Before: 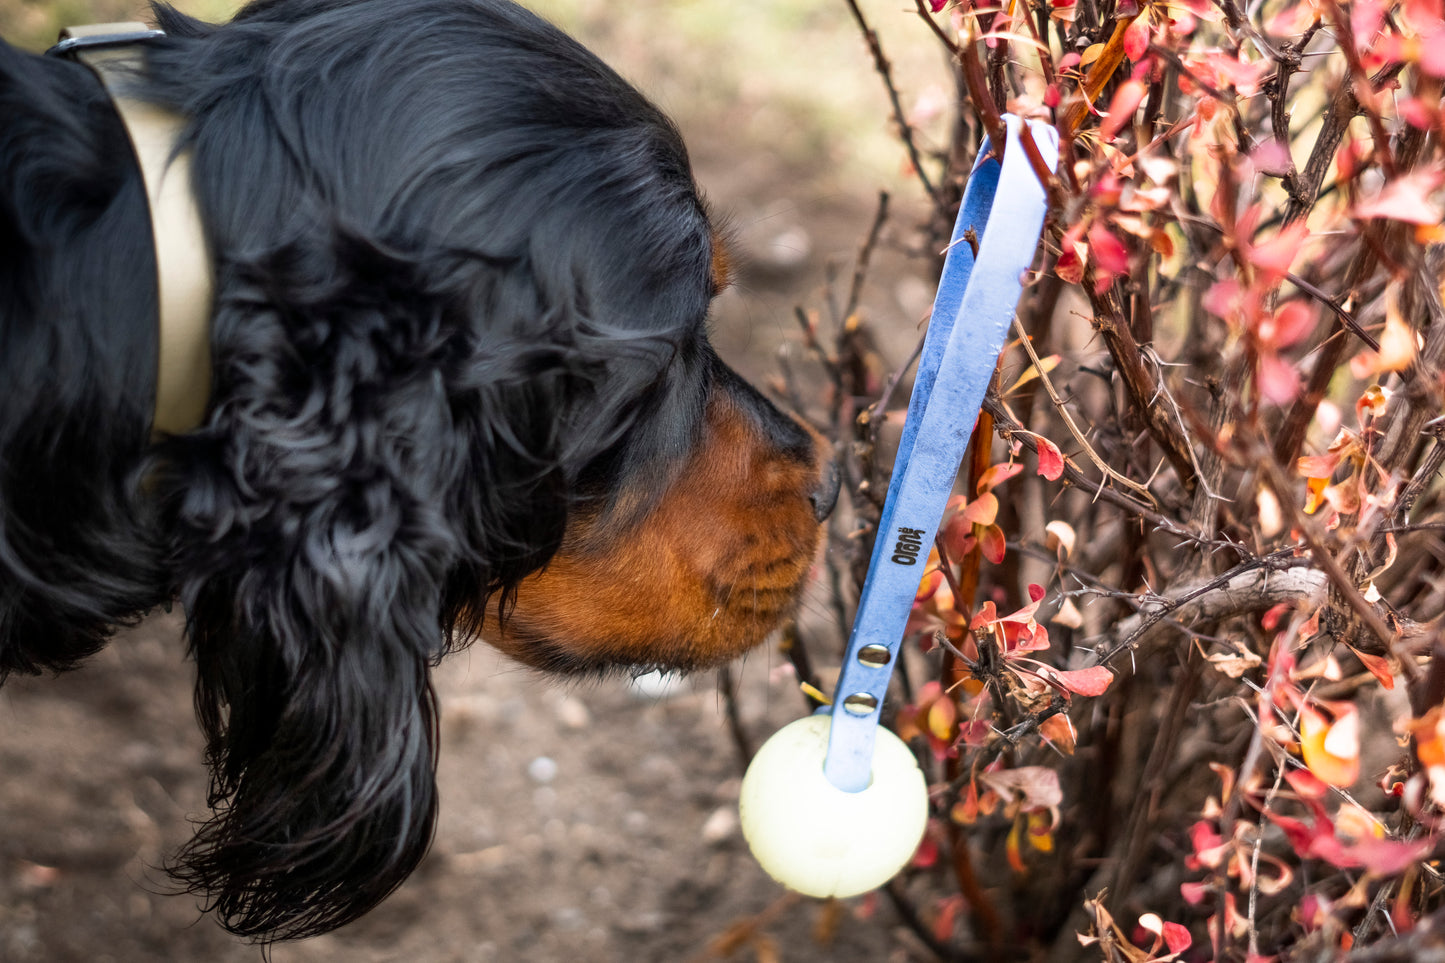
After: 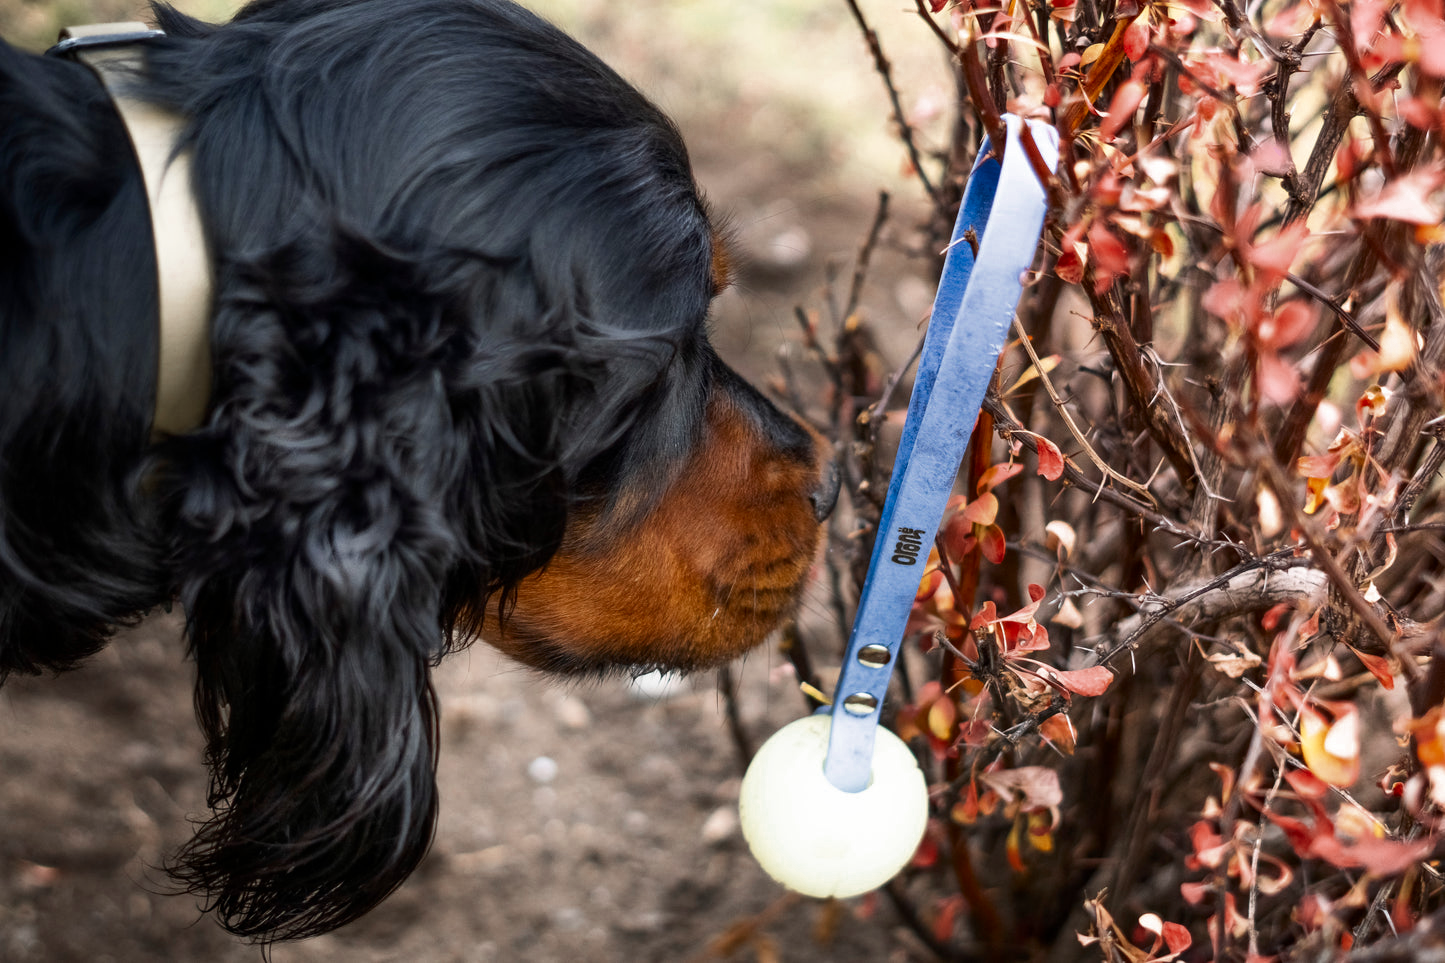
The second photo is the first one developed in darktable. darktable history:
contrast brightness saturation: contrast 0.151, brightness -0.006, saturation 0.102
color zones: curves: ch0 [(0, 0.5) (0.125, 0.4) (0.25, 0.5) (0.375, 0.4) (0.5, 0.4) (0.625, 0.35) (0.75, 0.35) (0.875, 0.5)]; ch1 [(0, 0.35) (0.125, 0.45) (0.25, 0.35) (0.375, 0.35) (0.5, 0.35) (0.625, 0.35) (0.75, 0.45) (0.875, 0.35)]; ch2 [(0, 0.6) (0.125, 0.5) (0.25, 0.5) (0.375, 0.6) (0.5, 0.6) (0.625, 0.5) (0.75, 0.5) (0.875, 0.5)]
